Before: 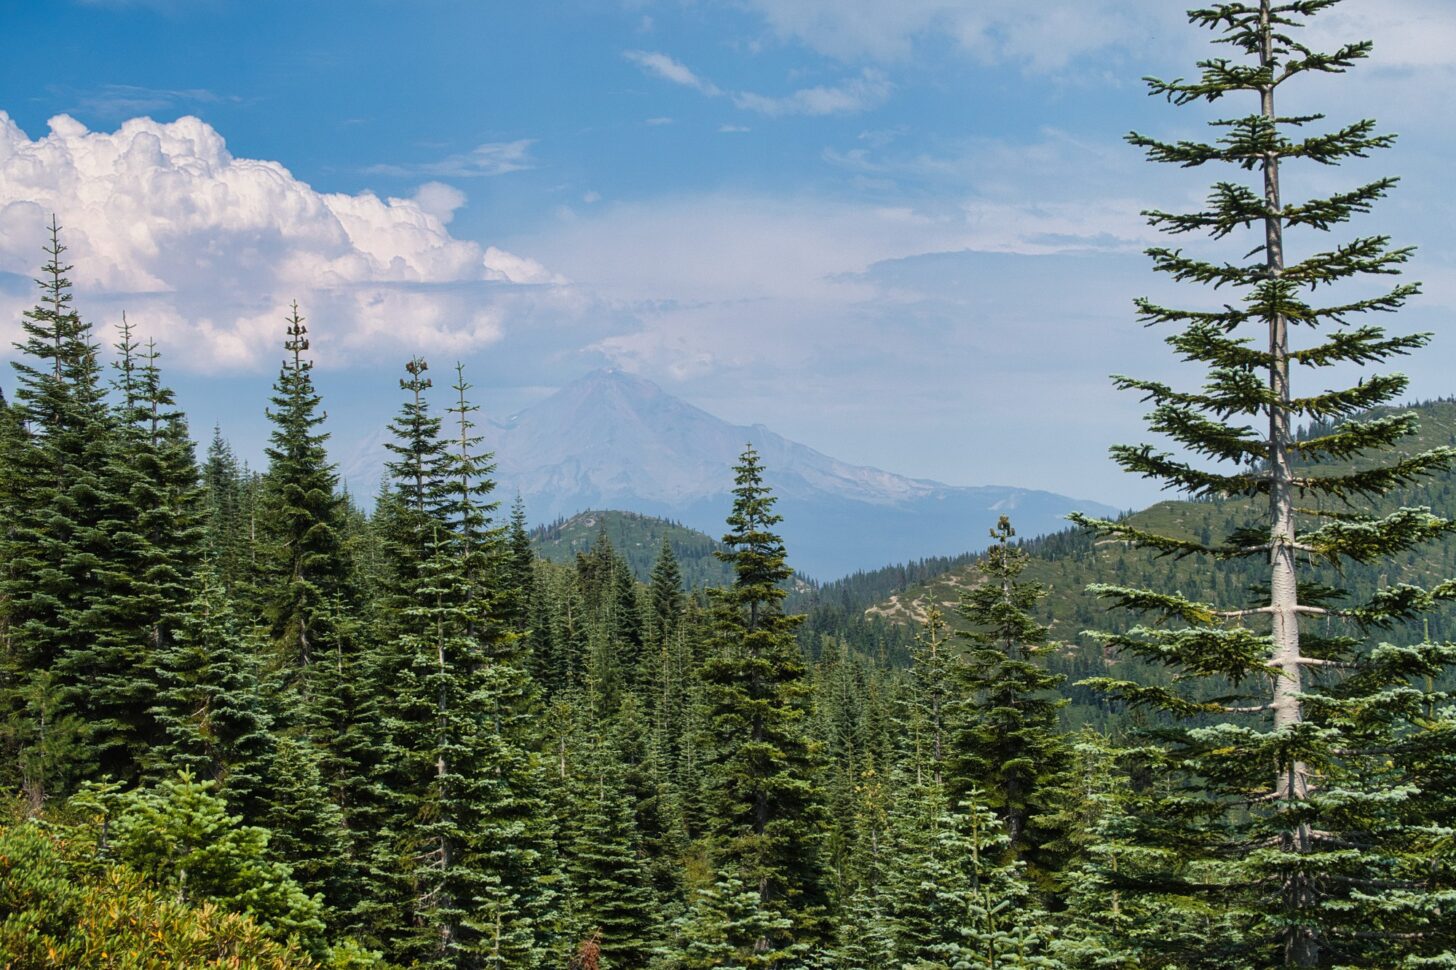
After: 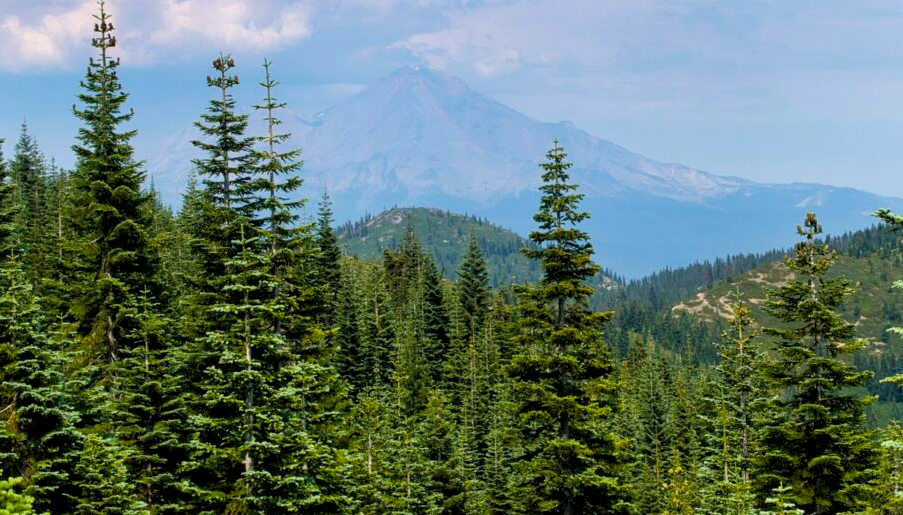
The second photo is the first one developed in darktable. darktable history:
crop: left 13.312%, top 31.28%, right 24.627%, bottom 15.582%
color balance rgb: perceptual saturation grading › global saturation 30%, global vibrance 20%
exposure: black level correction 0.007, exposure 0.159 EV, compensate highlight preservation false
